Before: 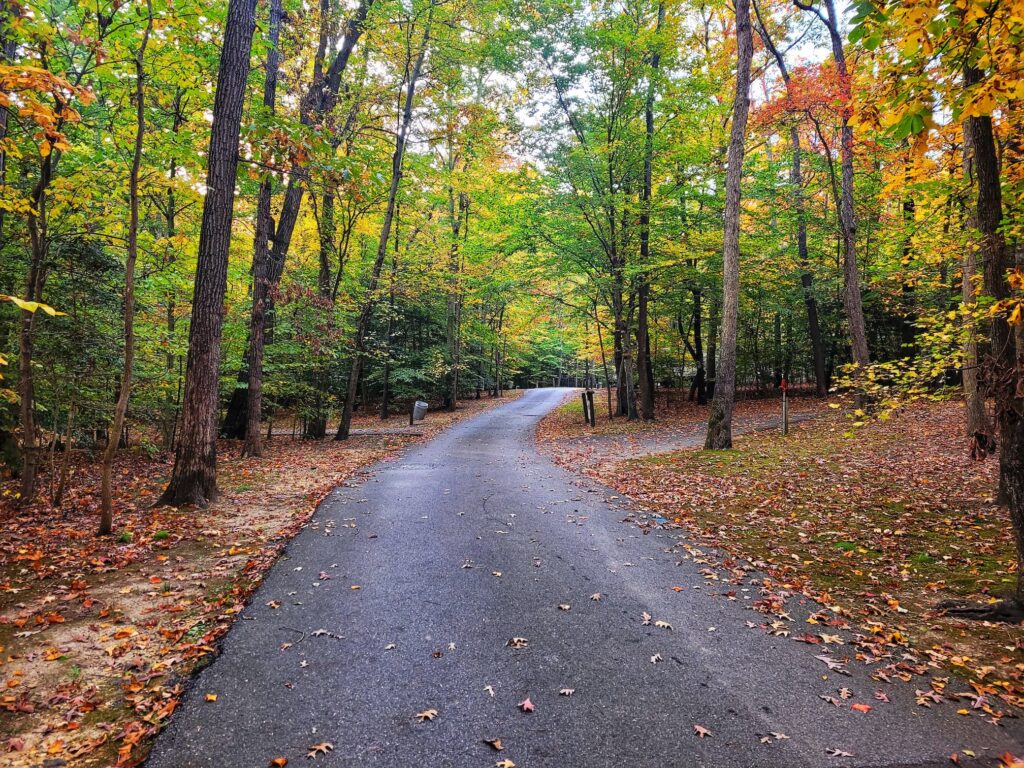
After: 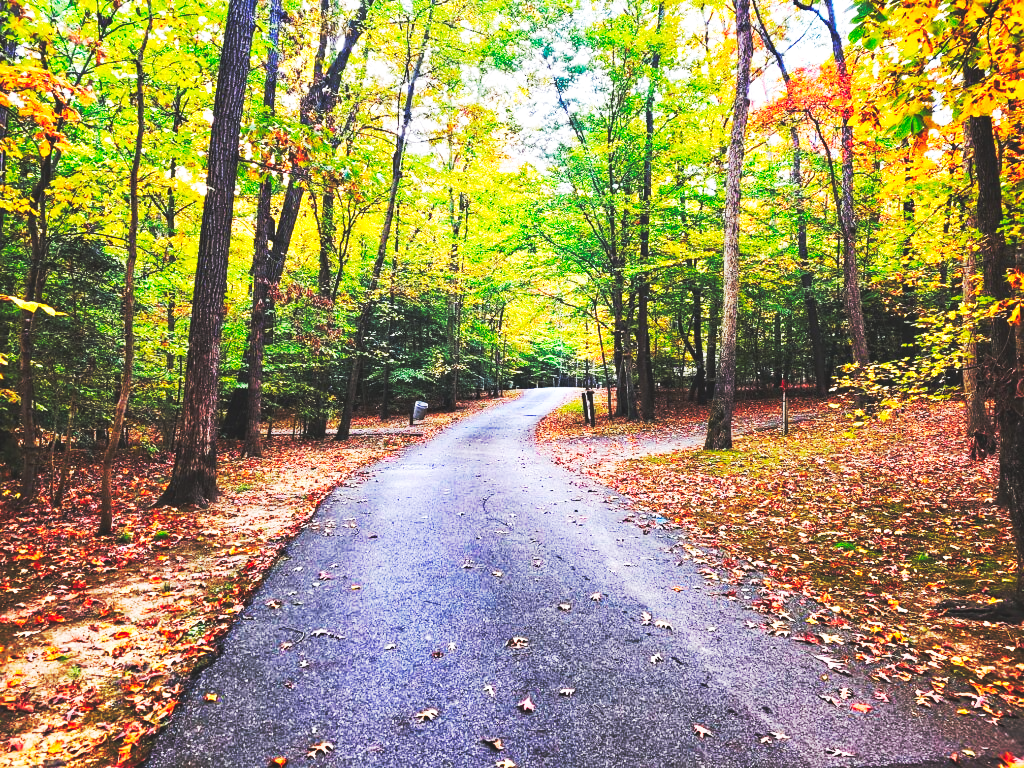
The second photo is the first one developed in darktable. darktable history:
base curve: curves: ch0 [(0, 0.015) (0.085, 0.116) (0.134, 0.298) (0.19, 0.545) (0.296, 0.764) (0.599, 0.982) (1, 1)], preserve colors none
haze removal: compatibility mode true, adaptive false
